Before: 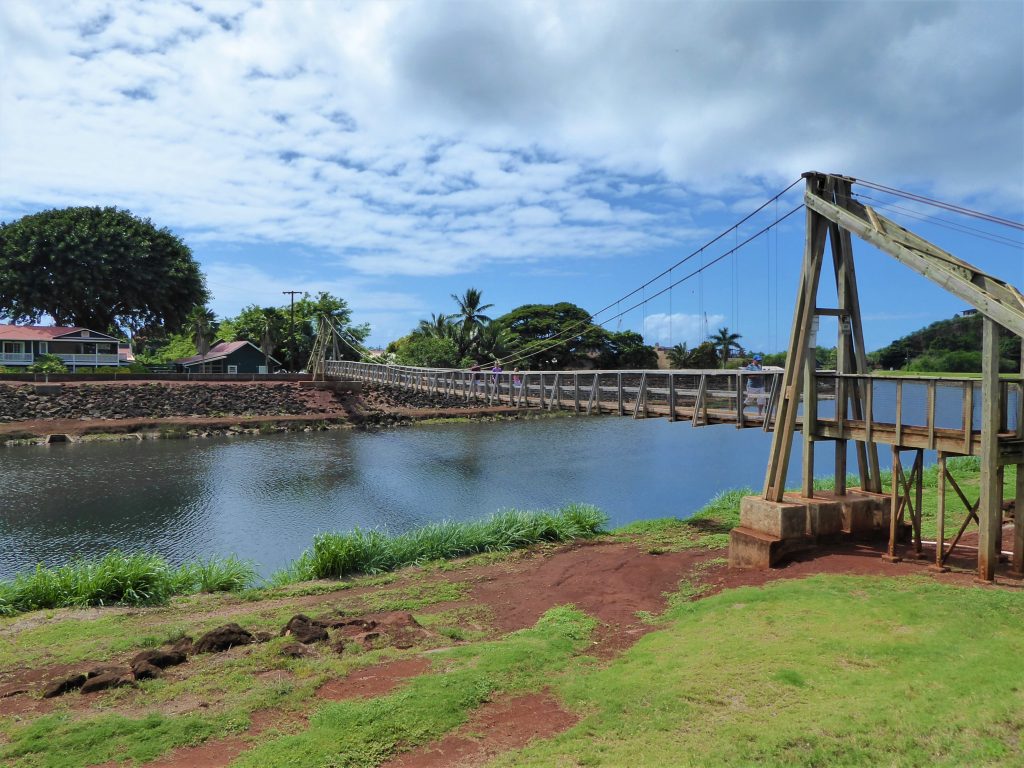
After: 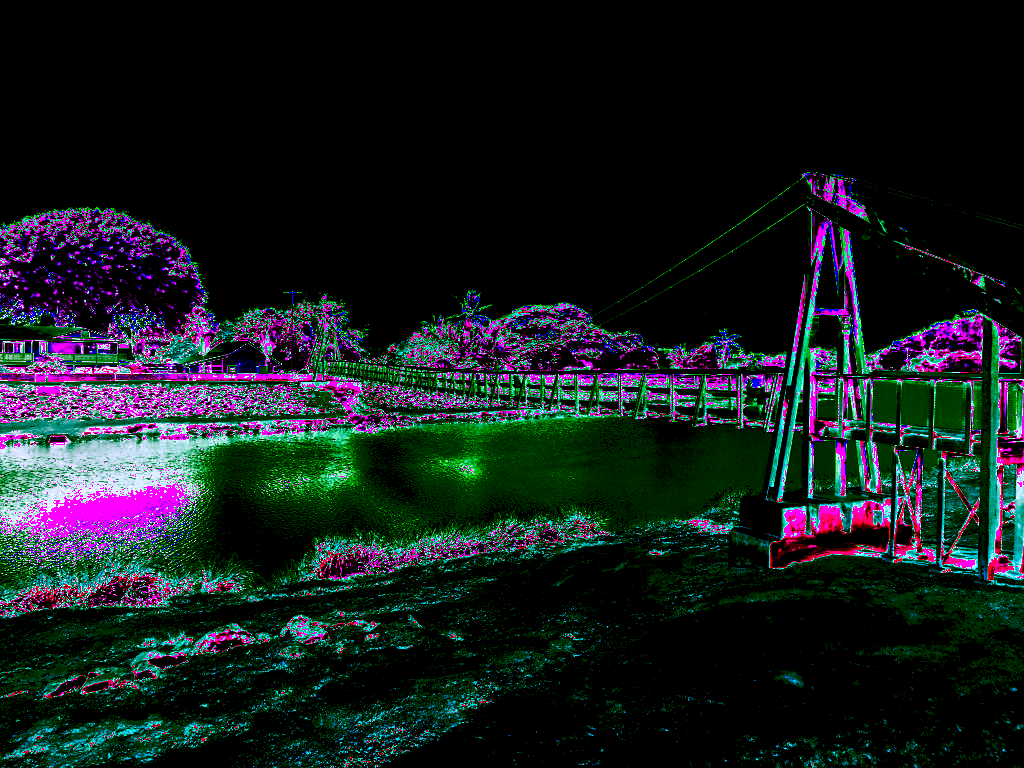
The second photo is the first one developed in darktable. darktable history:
color correction: highlights a* -2.24, highlights b* -18.1
white balance: red 8, blue 8
shadows and highlights: shadows 52.42, soften with gaussian
